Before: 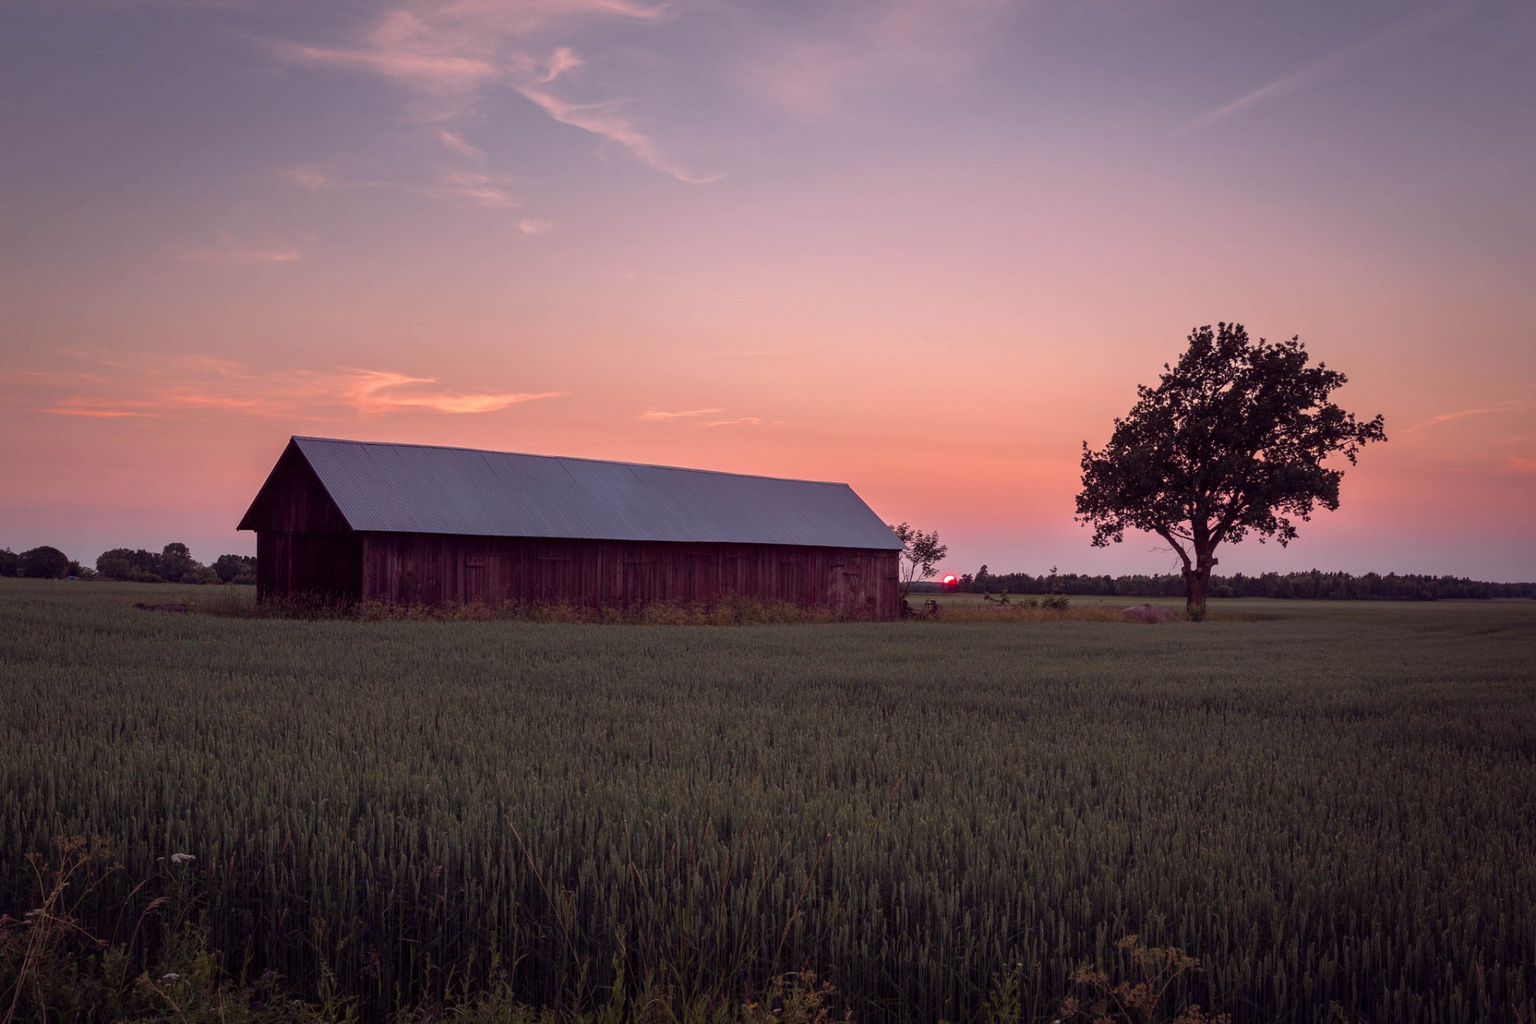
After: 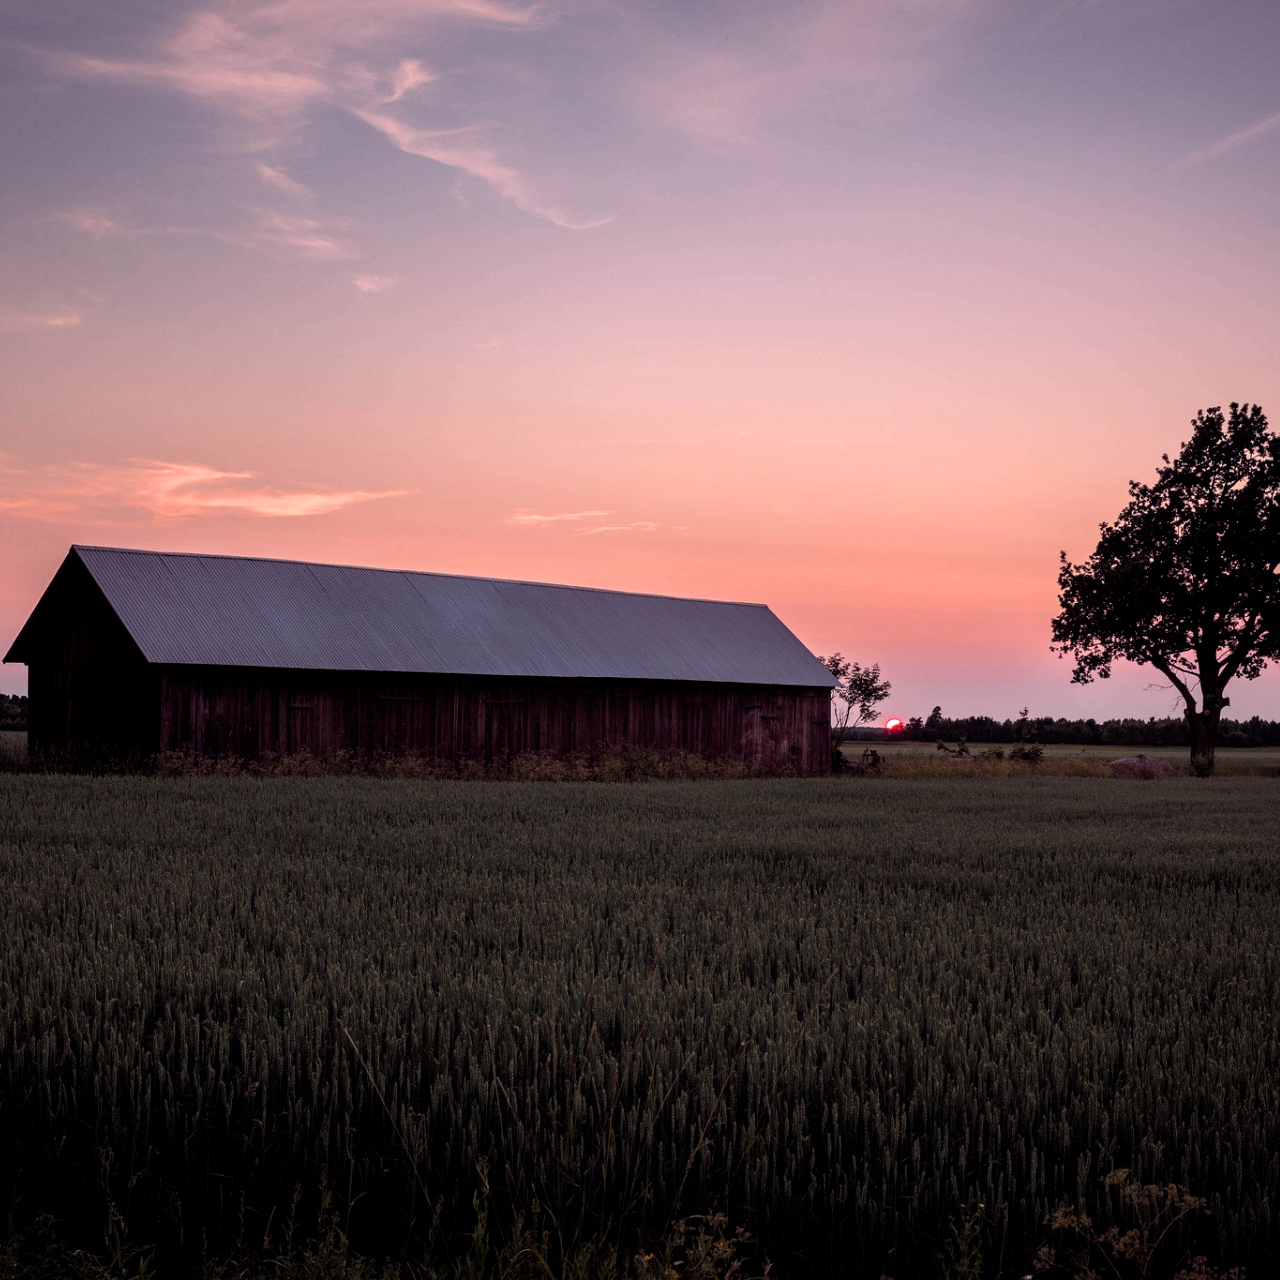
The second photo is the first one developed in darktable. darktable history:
filmic rgb: black relative exposure -8.67 EV, white relative exposure 2.68 EV, target black luminance 0%, target white luminance 99.979%, hardness 6.26, latitude 74.34%, contrast 1.324, highlights saturation mix -4.83%
crop and rotate: left 15.306%, right 18.001%
